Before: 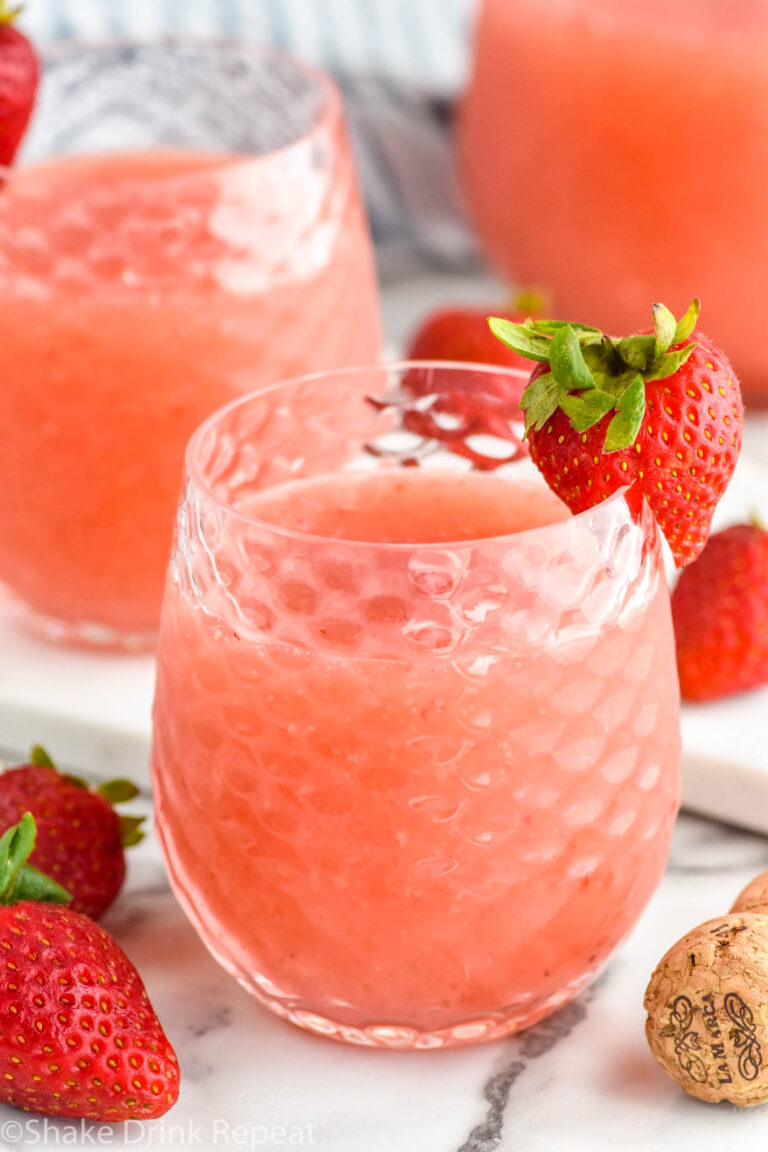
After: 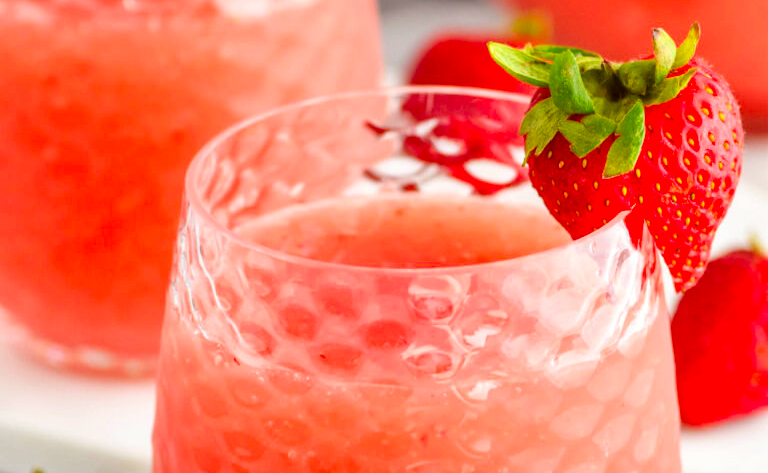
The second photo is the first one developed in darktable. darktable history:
crop and rotate: top 23.908%, bottom 34.959%
exposure: compensate exposure bias true, compensate highlight preservation false
contrast brightness saturation: brightness -0.027, saturation 0.366
